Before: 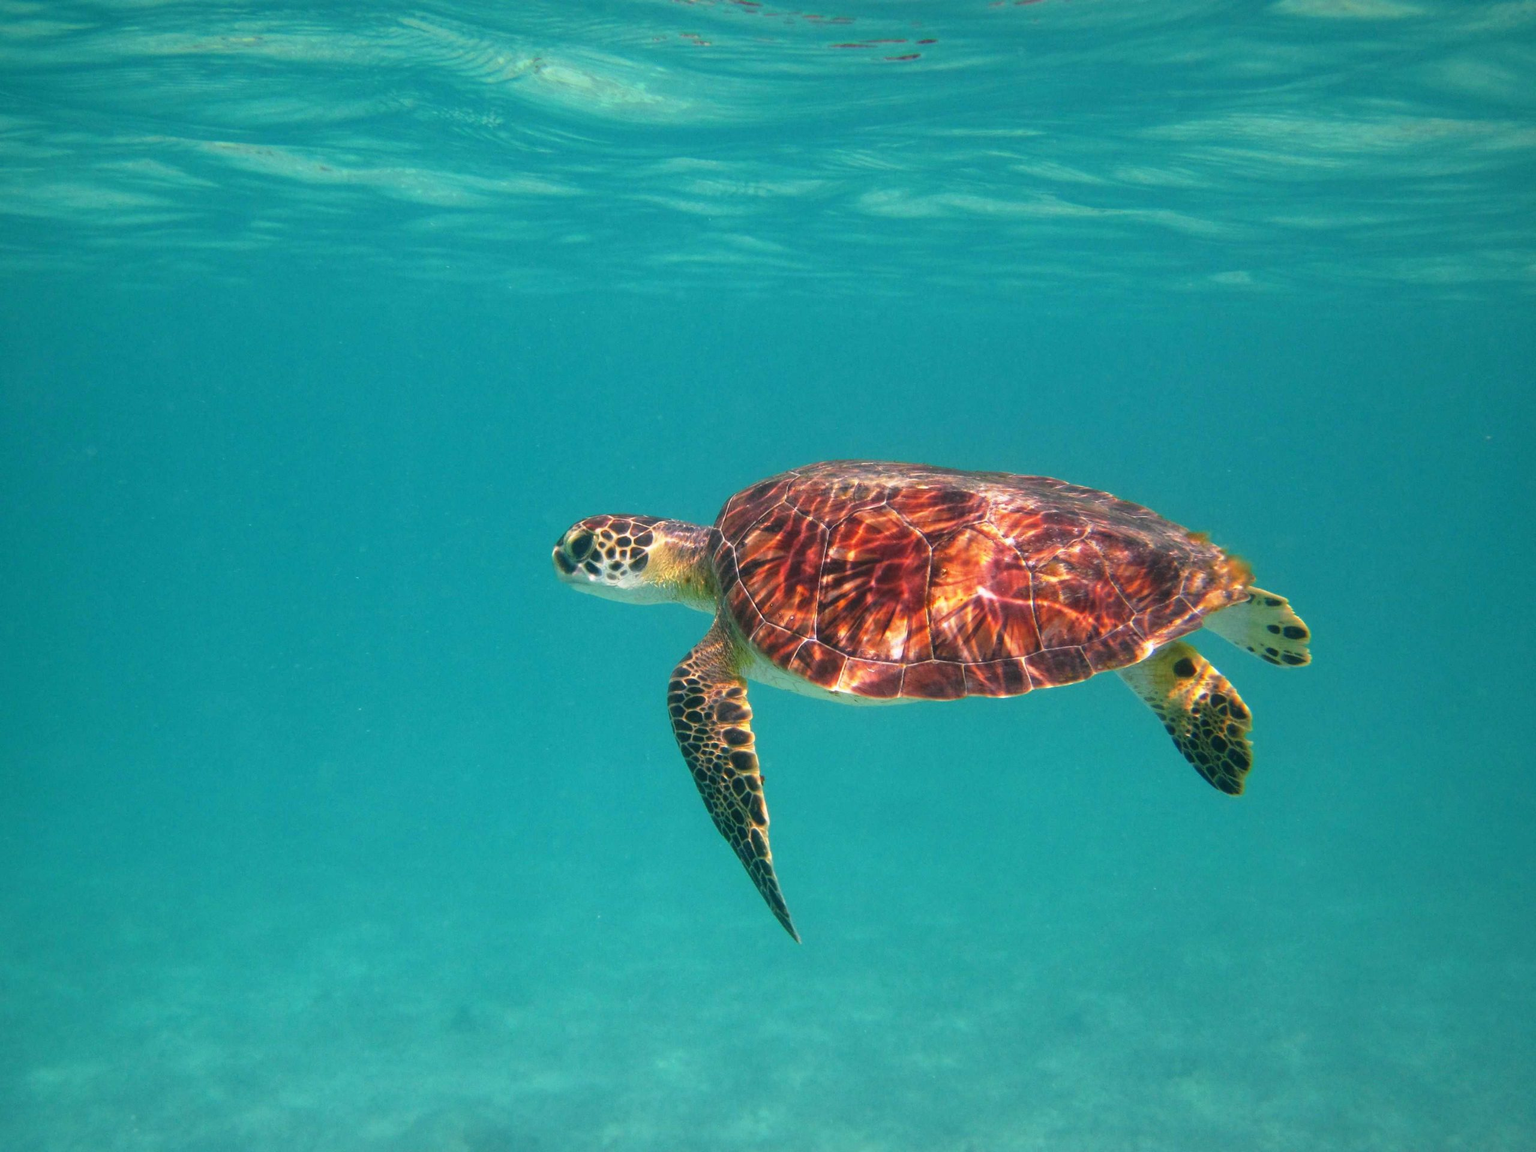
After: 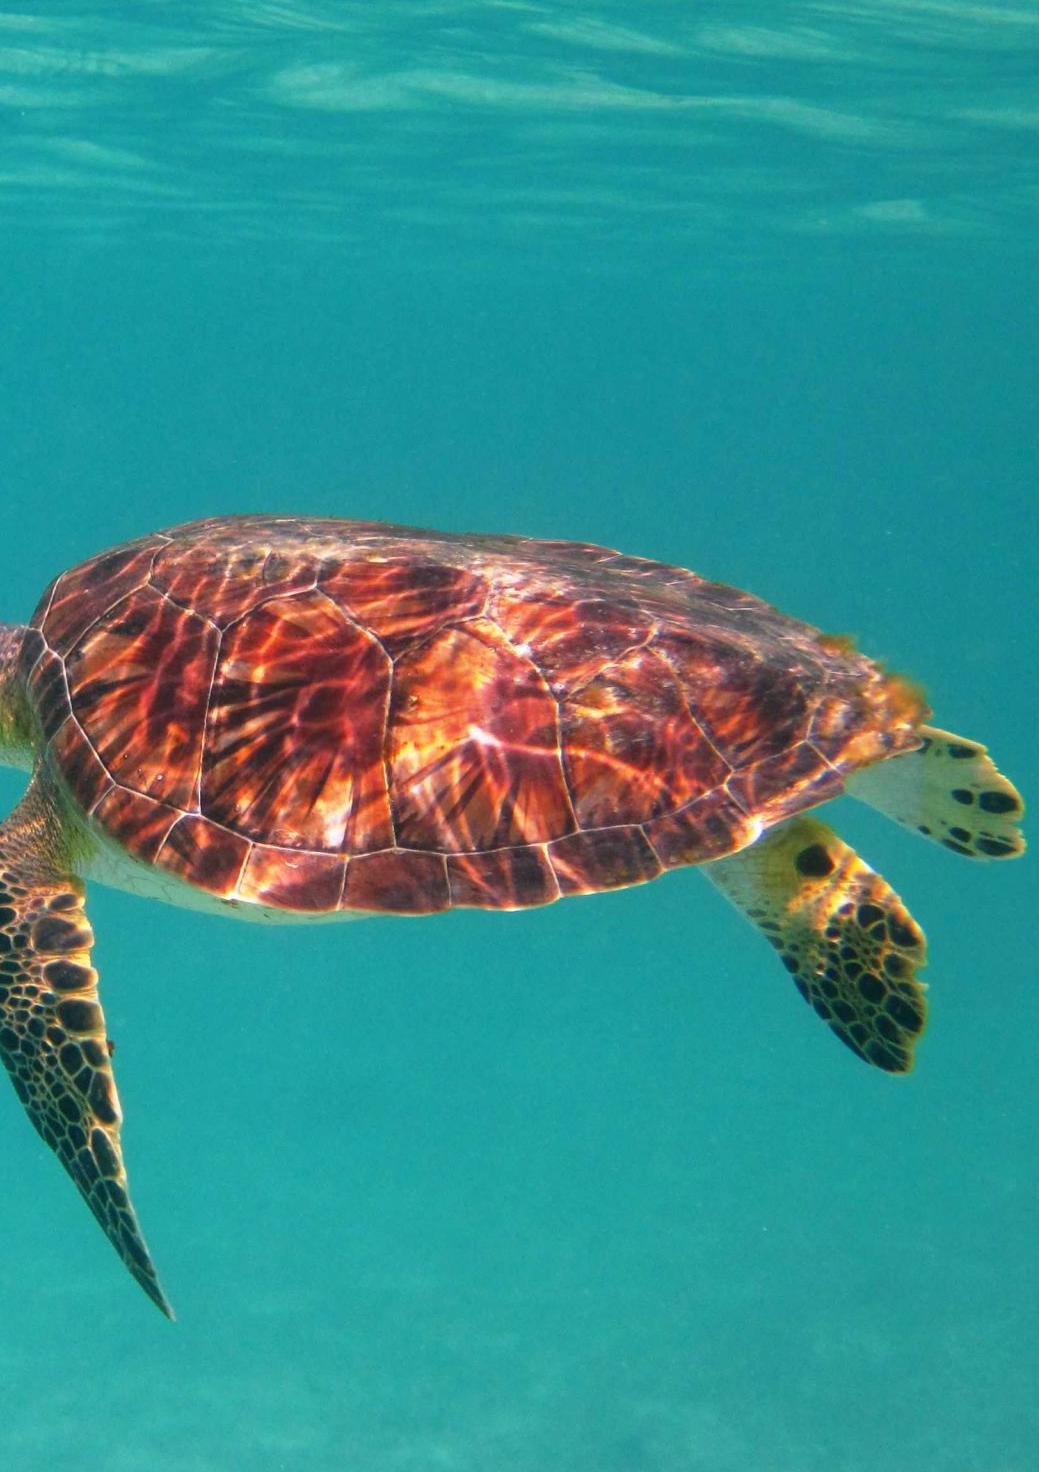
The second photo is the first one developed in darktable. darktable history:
crop: left 45.339%, top 13.132%, right 14.037%, bottom 10.159%
